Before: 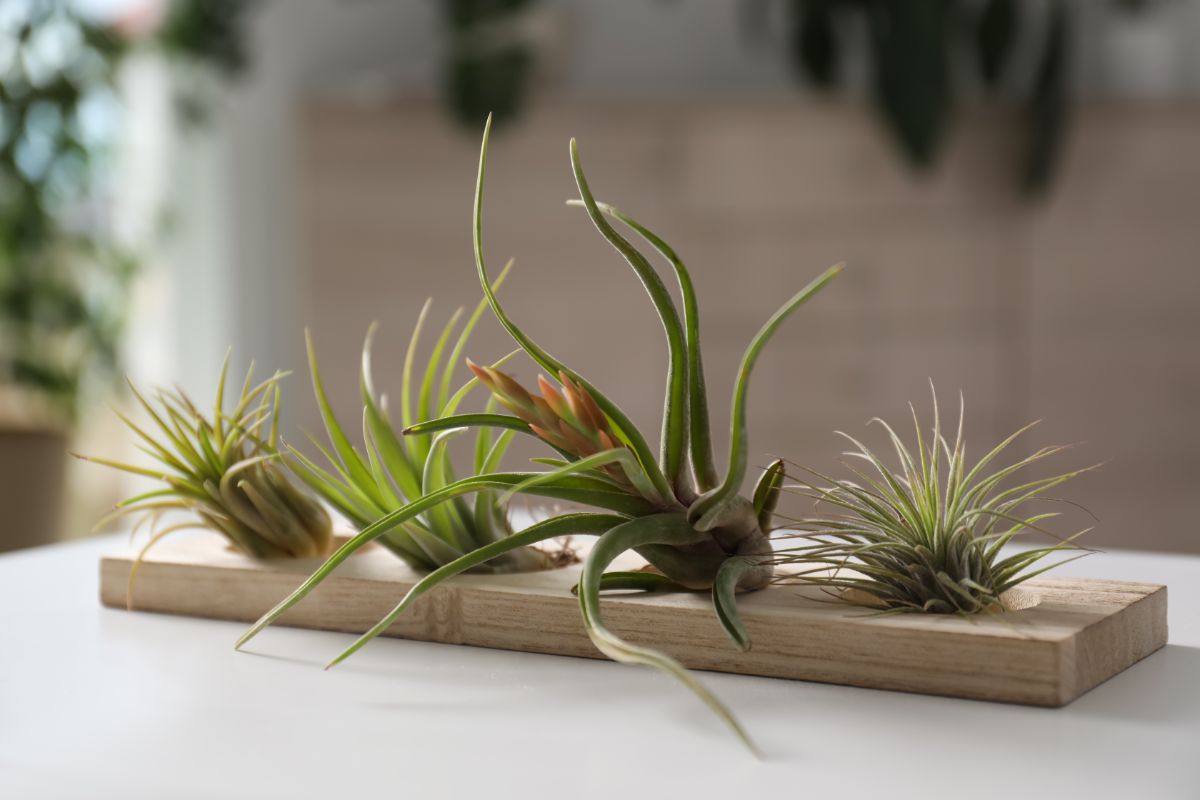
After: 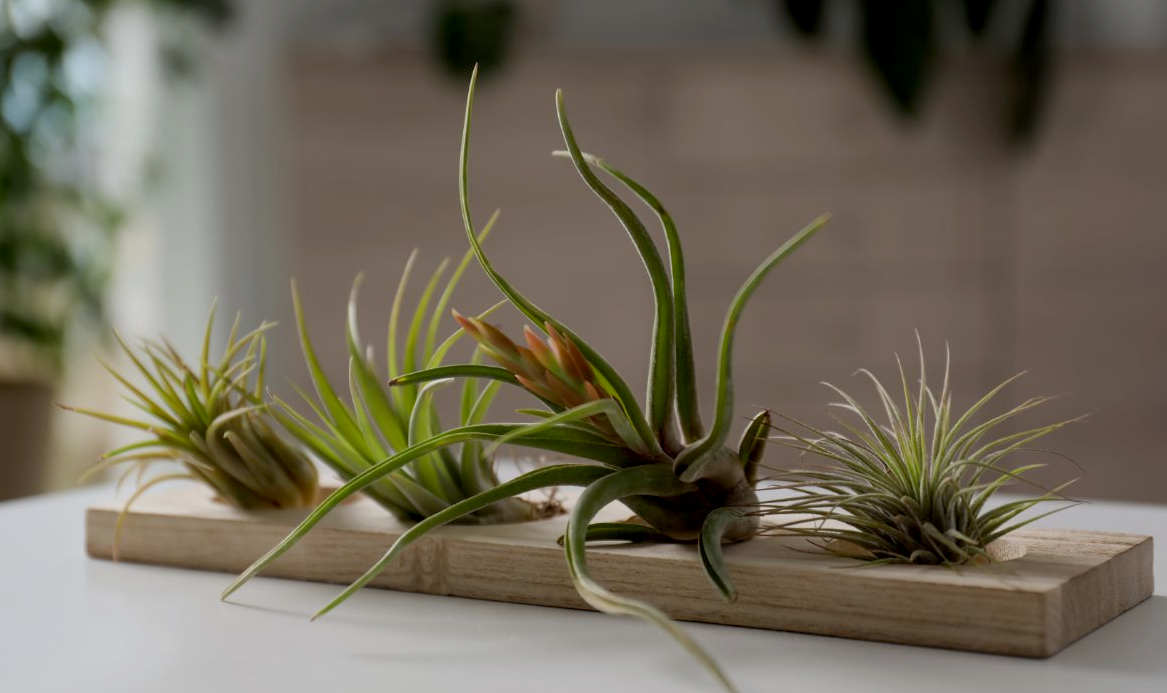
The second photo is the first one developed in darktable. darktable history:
crop: left 1.218%, top 6.147%, right 1.486%, bottom 7.179%
exposure: black level correction 0.011, exposure -0.481 EV, compensate highlight preservation false
